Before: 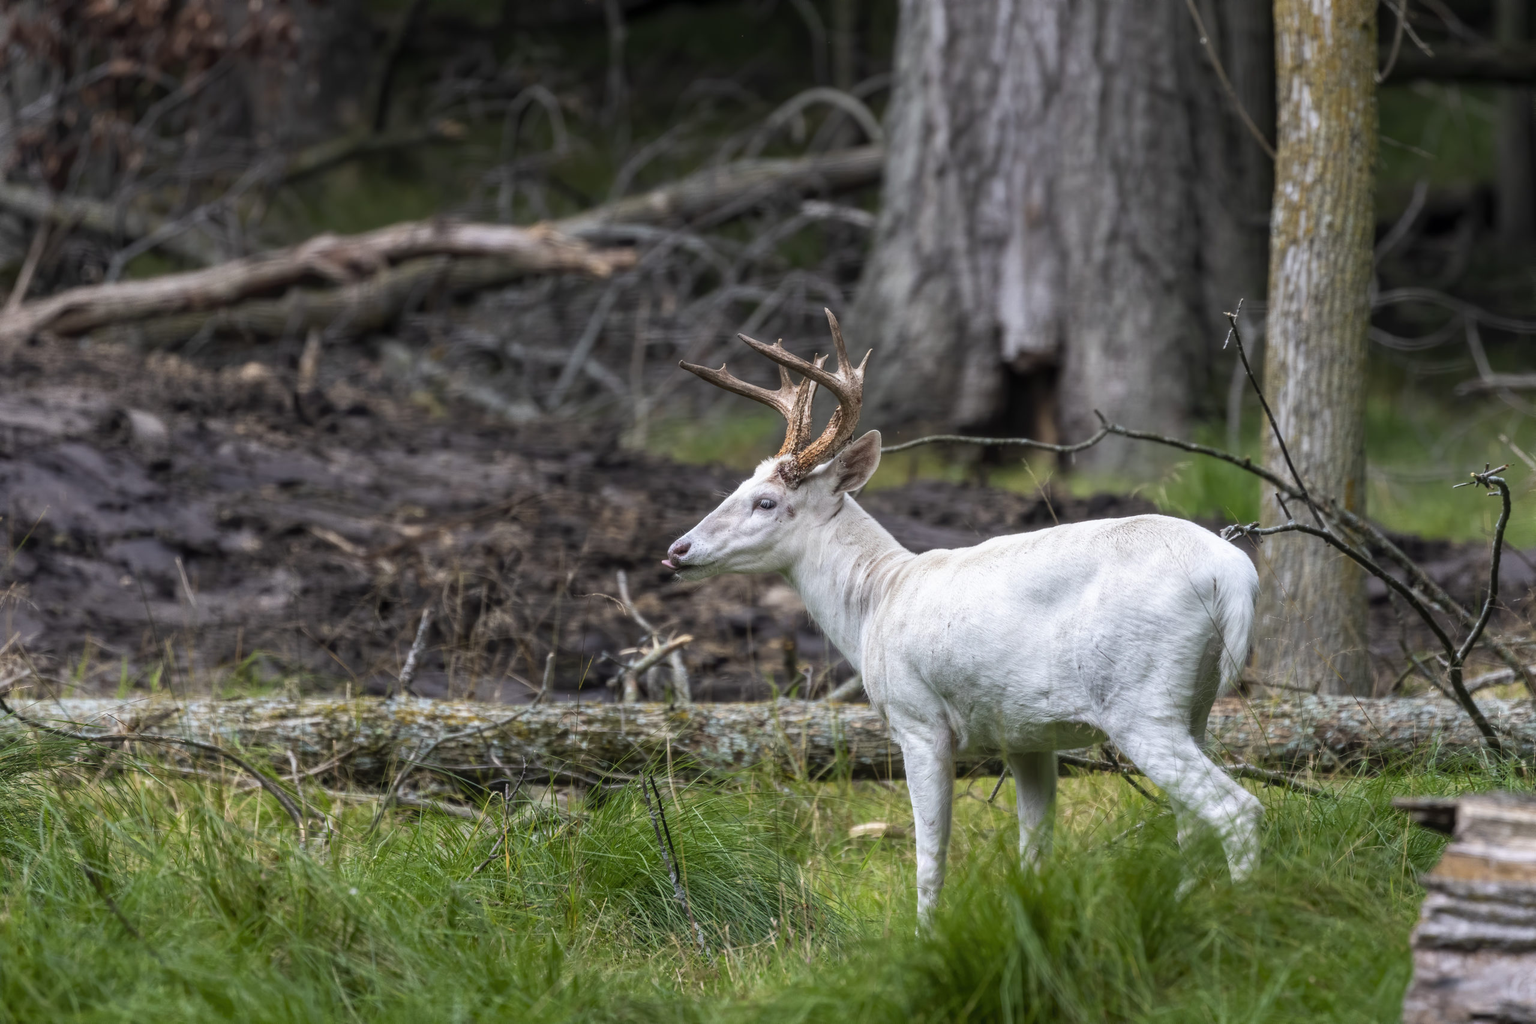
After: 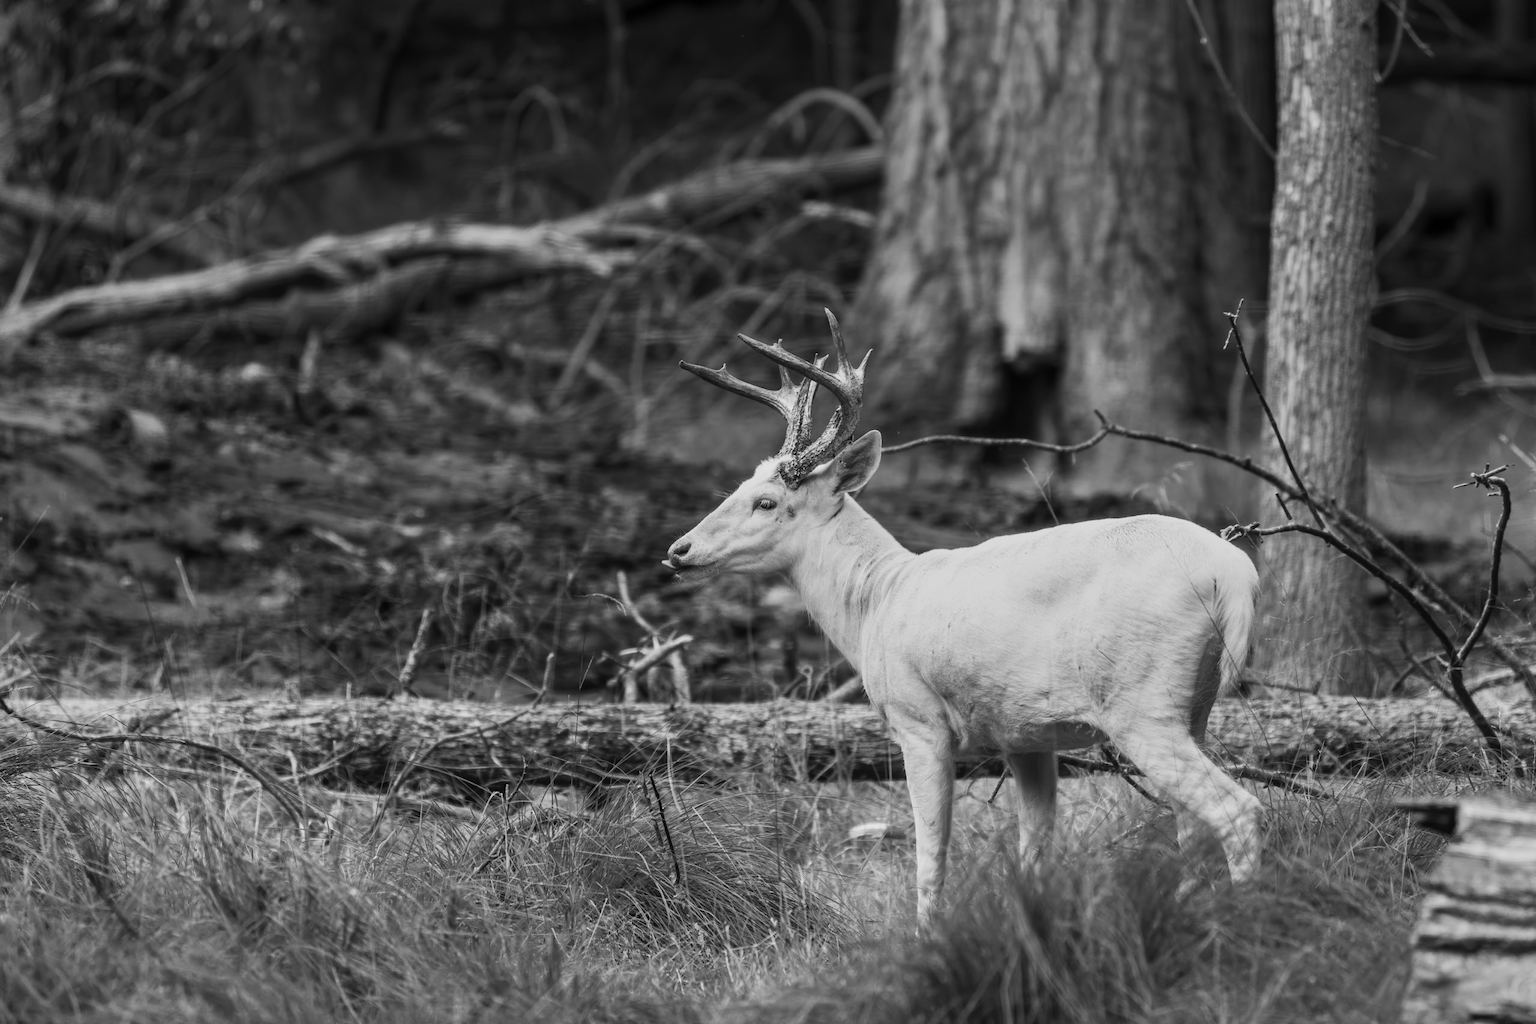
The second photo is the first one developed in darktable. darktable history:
white balance: red 0.931, blue 1.11
monochrome: a 26.22, b 42.67, size 0.8
contrast brightness saturation: contrast 0.24, brightness 0.09
